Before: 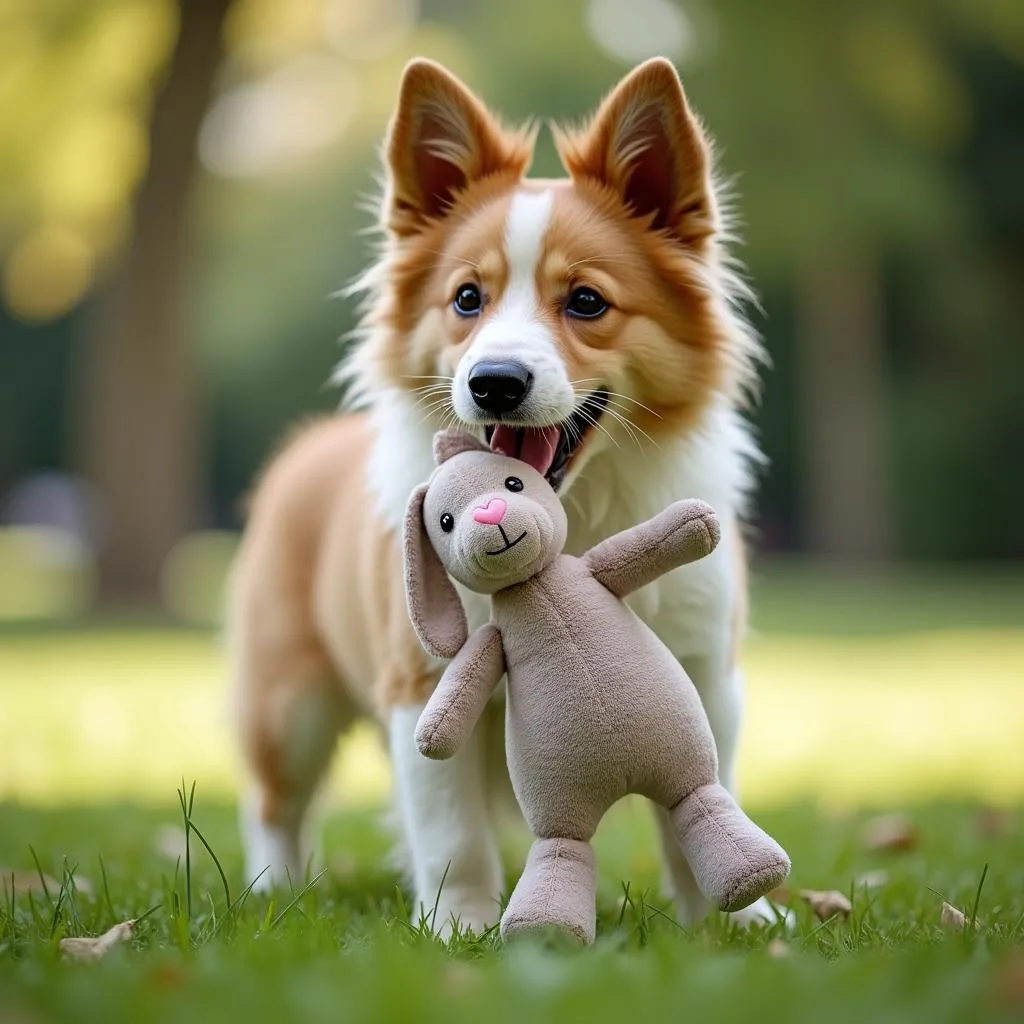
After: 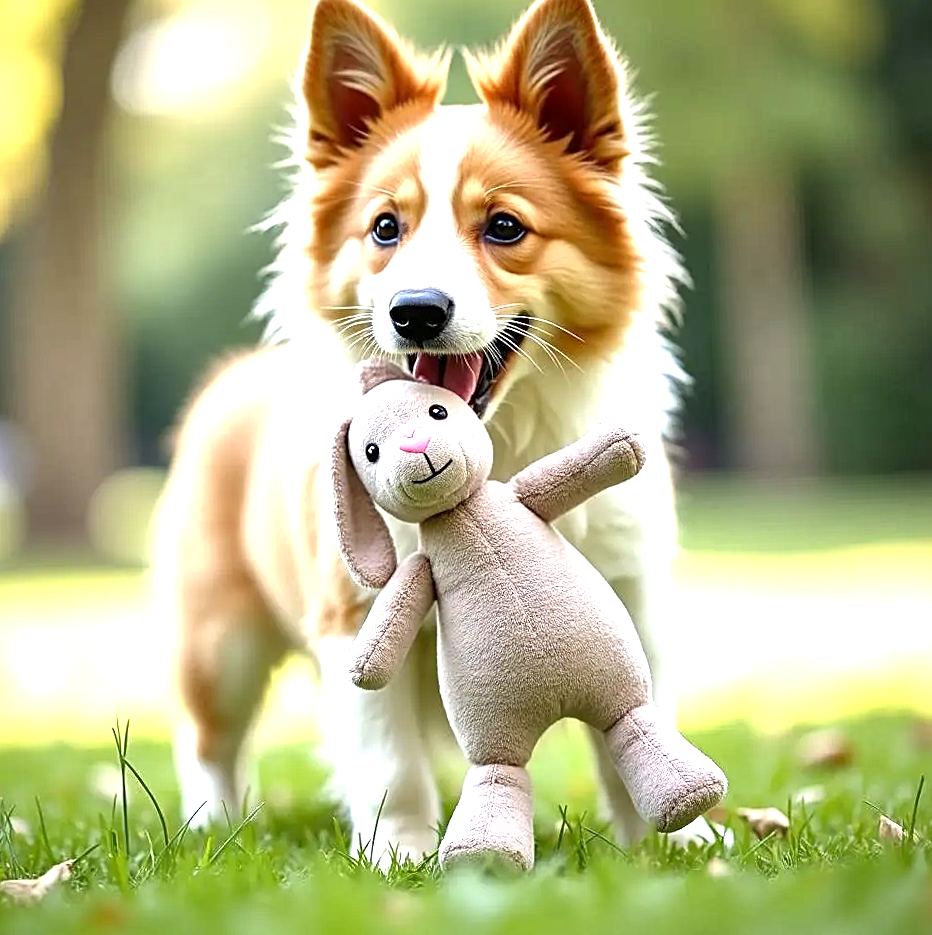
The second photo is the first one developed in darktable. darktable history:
crop and rotate: angle 1.88°, left 6.027%, top 5.713%
exposure: exposure 1.219 EV, compensate highlight preservation false
sharpen: on, module defaults
local contrast: mode bilateral grid, contrast 21, coarseness 49, detail 150%, midtone range 0.2
